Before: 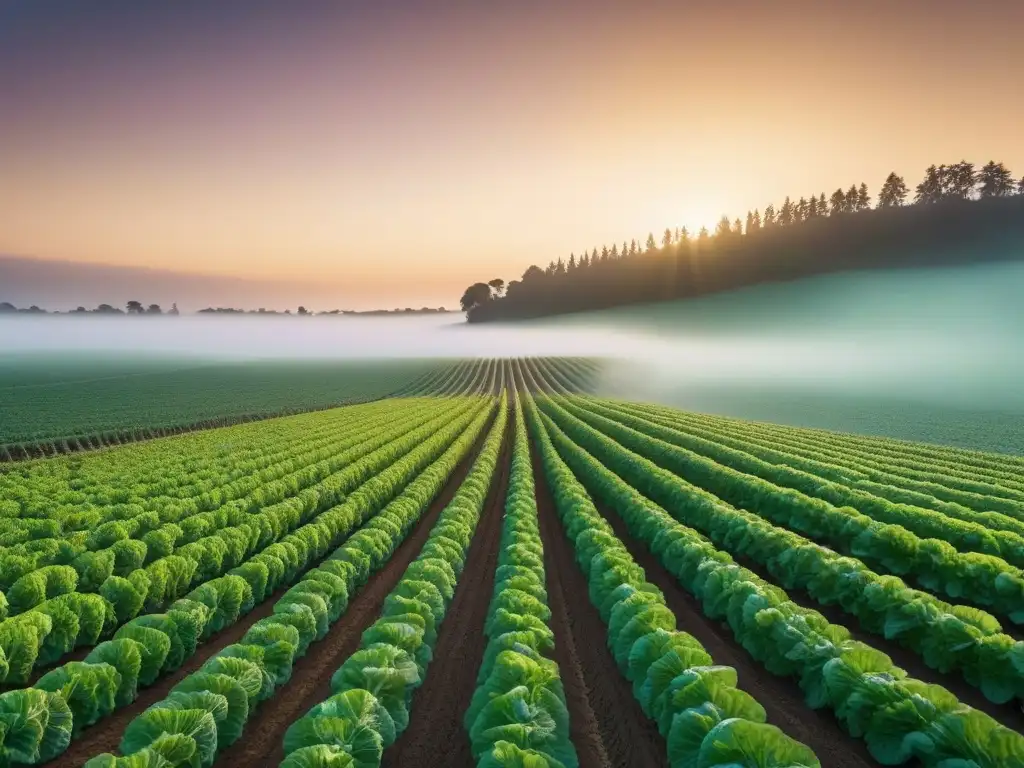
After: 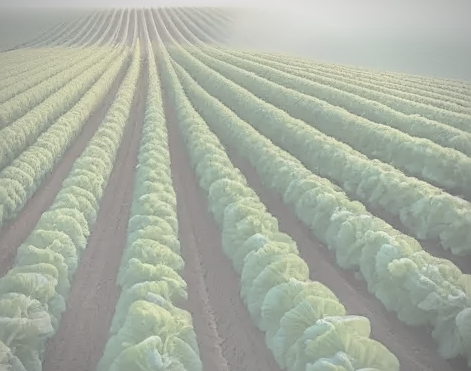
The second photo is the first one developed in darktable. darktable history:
sharpen: on, module defaults
local contrast: mode bilateral grid, contrast 99, coarseness 100, detail 91%, midtone range 0.2
crop: left 35.84%, top 45.685%, right 18.115%, bottom 5.886%
velvia: strength 32.53%, mid-tones bias 0.207
vignetting: fall-off radius 61.18%
contrast brightness saturation: contrast -0.337, brightness 0.754, saturation -0.793
